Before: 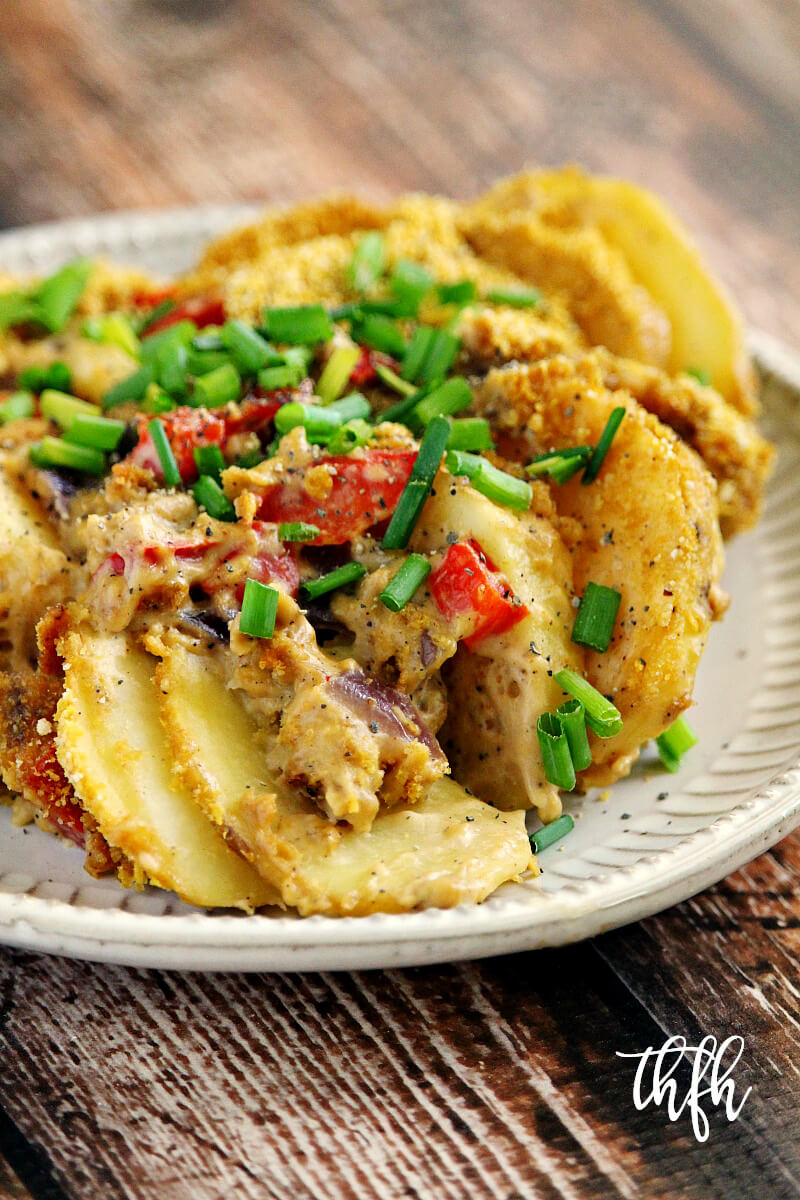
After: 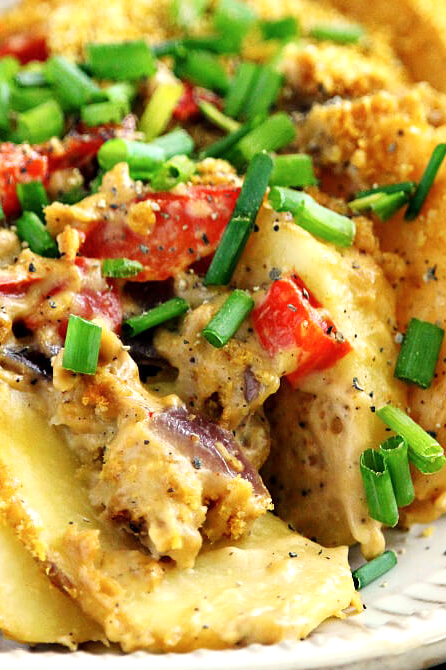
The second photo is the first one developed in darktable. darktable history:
exposure: exposure 0.2 EV, compensate highlight preservation false
crop and rotate: left 22.13%, top 22.054%, right 22.026%, bottom 22.102%
shadows and highlights: shadows -12.5, white point adjustment 4, highlights 28.33
